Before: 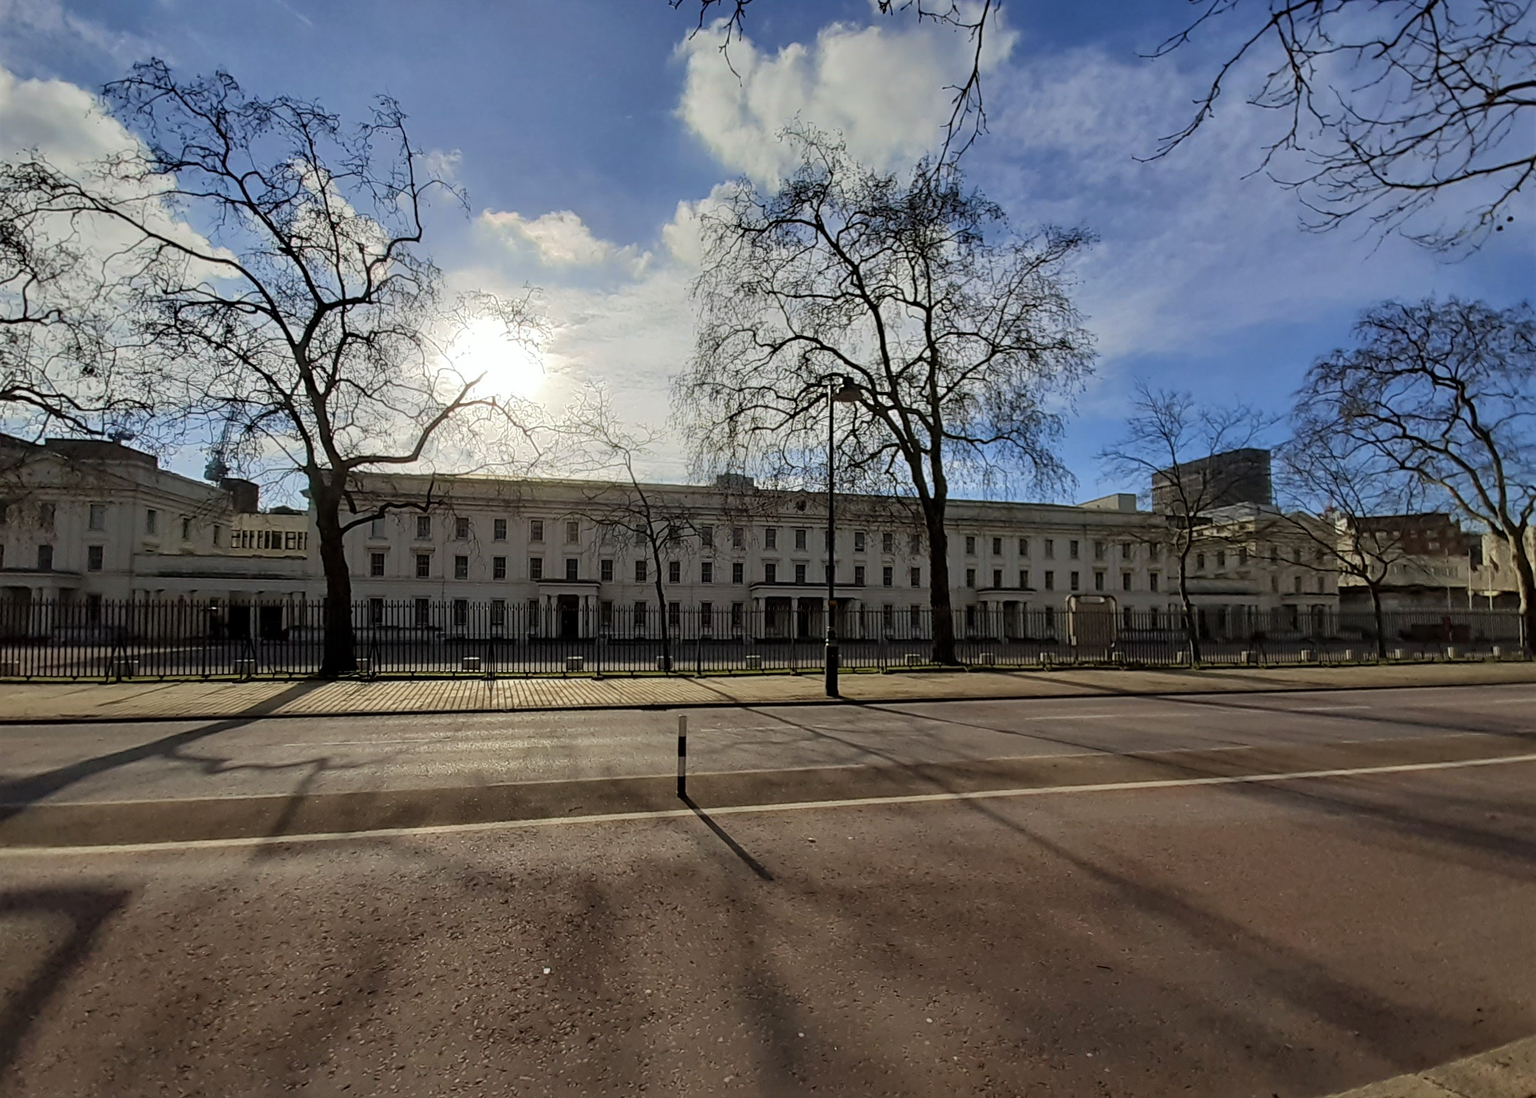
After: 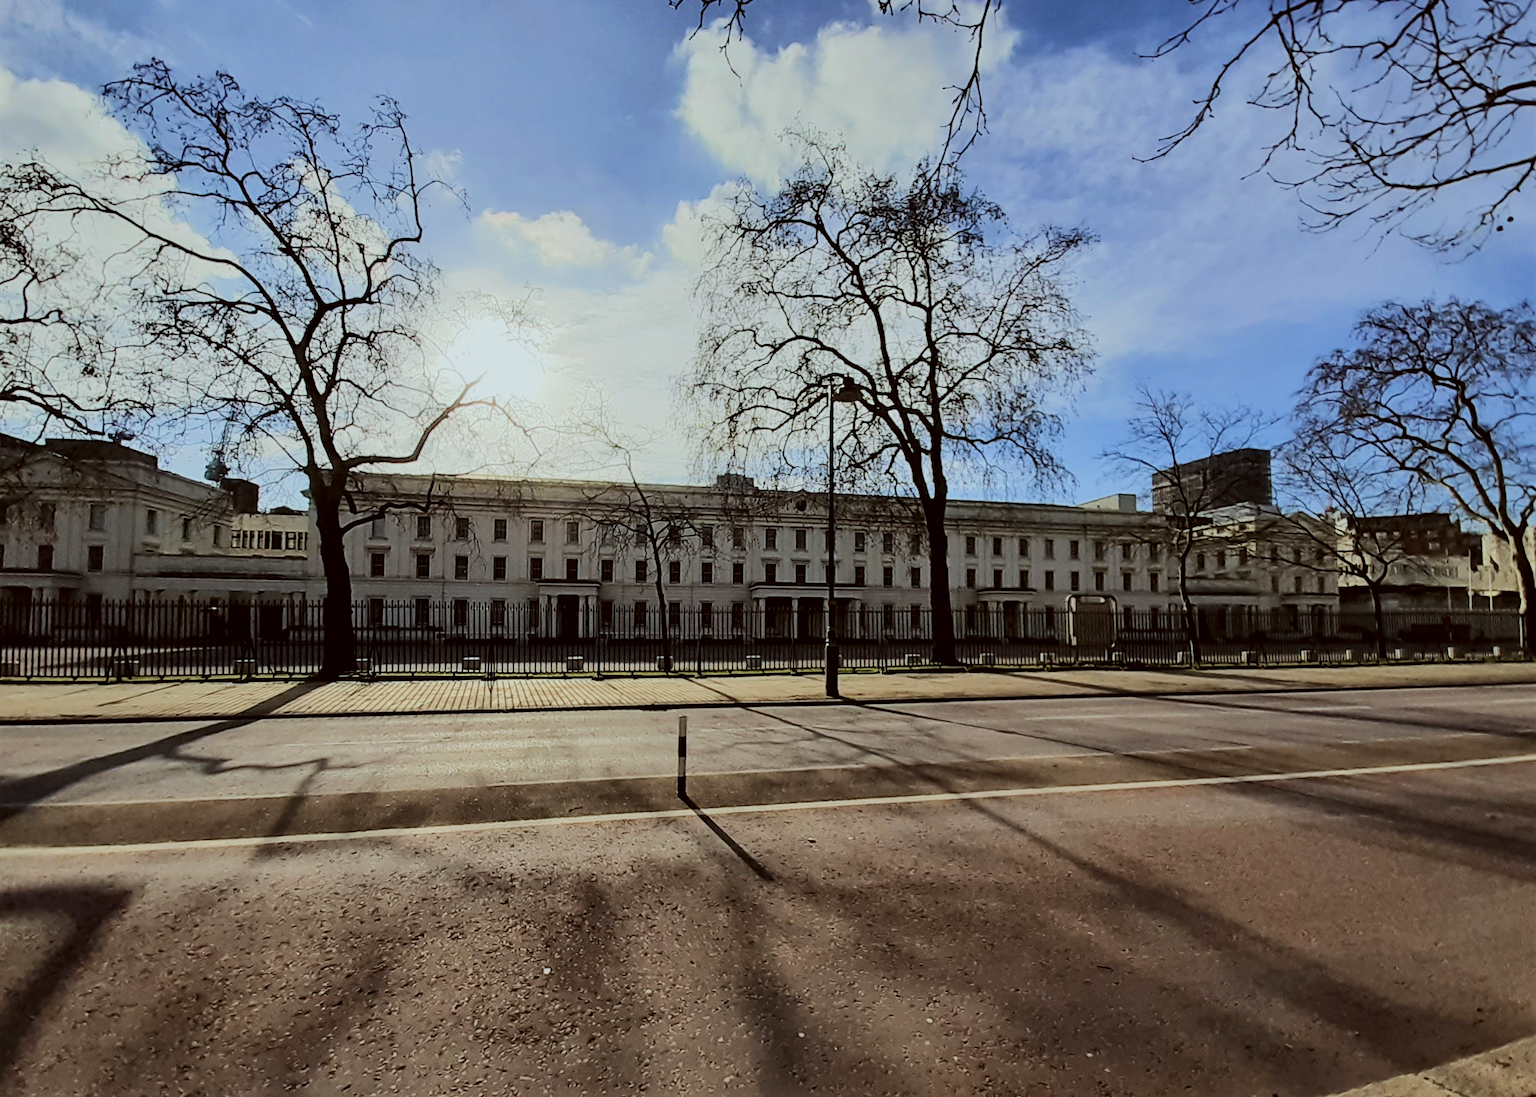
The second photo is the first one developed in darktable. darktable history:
color correction: highlights a* -4.98, highlights b* -3.76, shadows a* 3.83, shadows b* 4.08
rgb curve: curves: ch0 [(0, 0) (0.284, 0.292) (0.505, 0.644) (1, 1)]; ch1 [(0, 0) (0.284, 0.292) (0.505, 0.644) (1, 1)]; ch2 [(0, 0) (0.284, 0.292) (0.505, 0.644) (1, 1)], compensate middle gray true
filmic rgb: white relative exposure 3.8 EV, hardness 4.35
